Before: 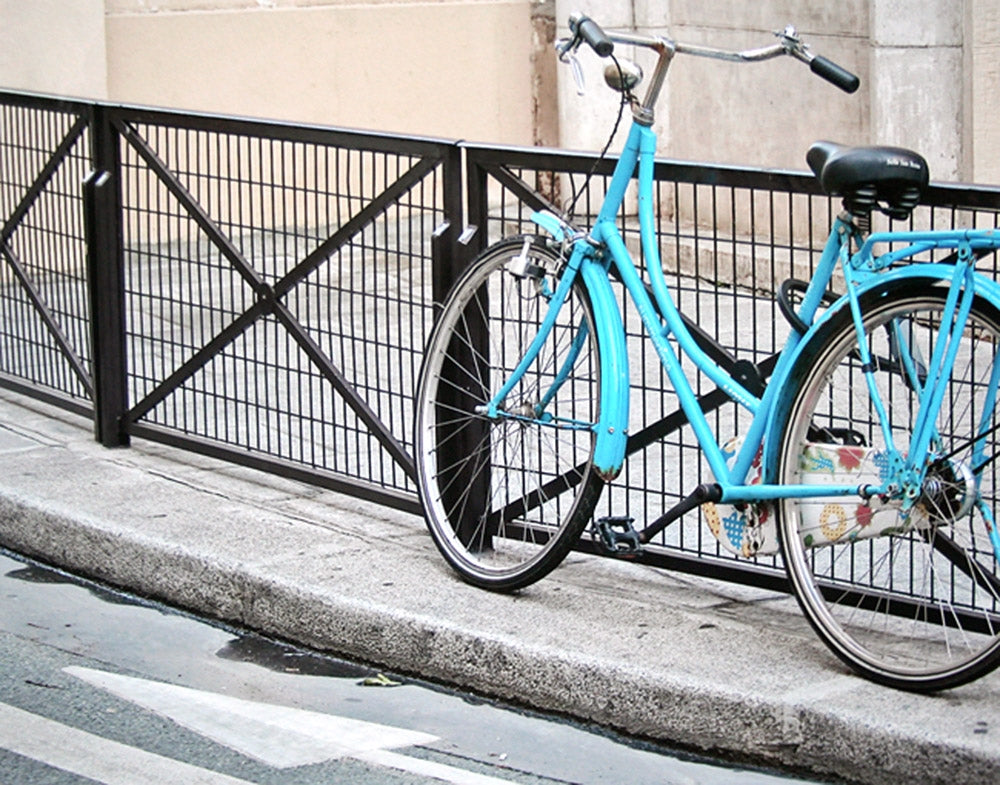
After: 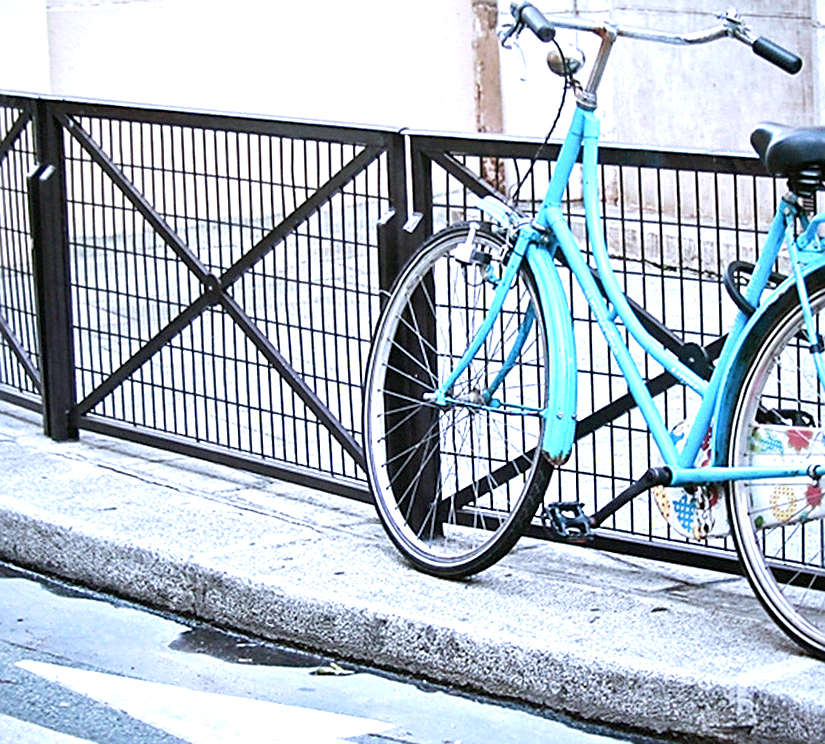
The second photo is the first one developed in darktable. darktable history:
sharpen: on, module defaults
white balance: red 0.926, green 1.003, blue 1.133
crop and rotate: angle 1°, left 4.281%, top 0.642%, right 11.383%, bottom 2.486%
velvia: on, module defaults
exposure: exposure 0.564 EV, compensate highlight preservation false
